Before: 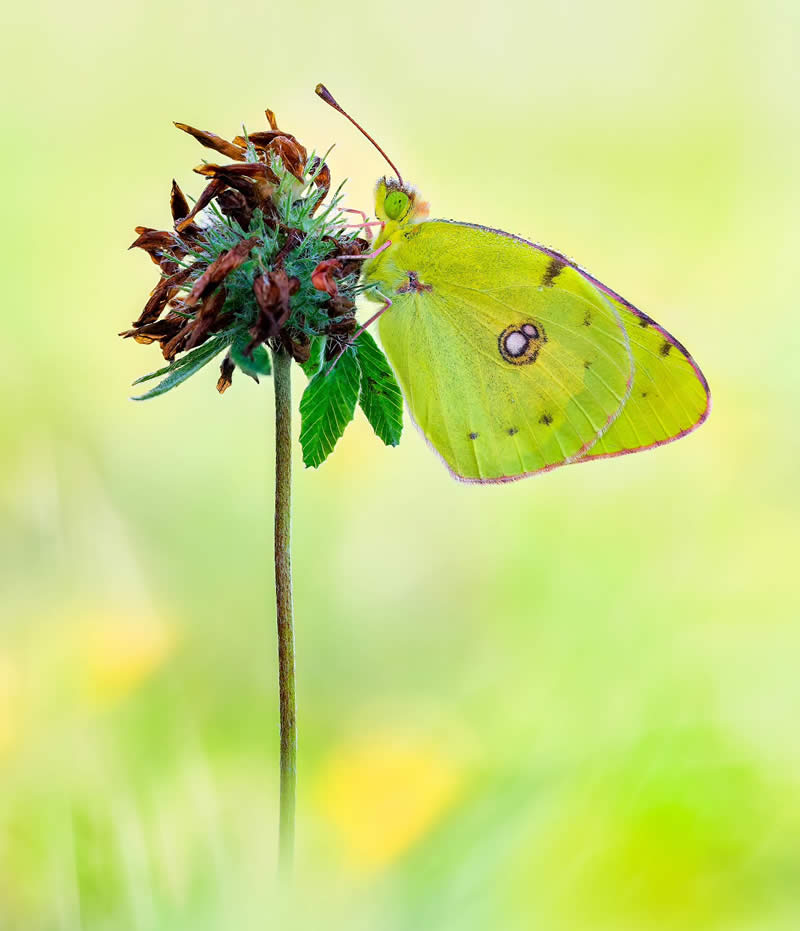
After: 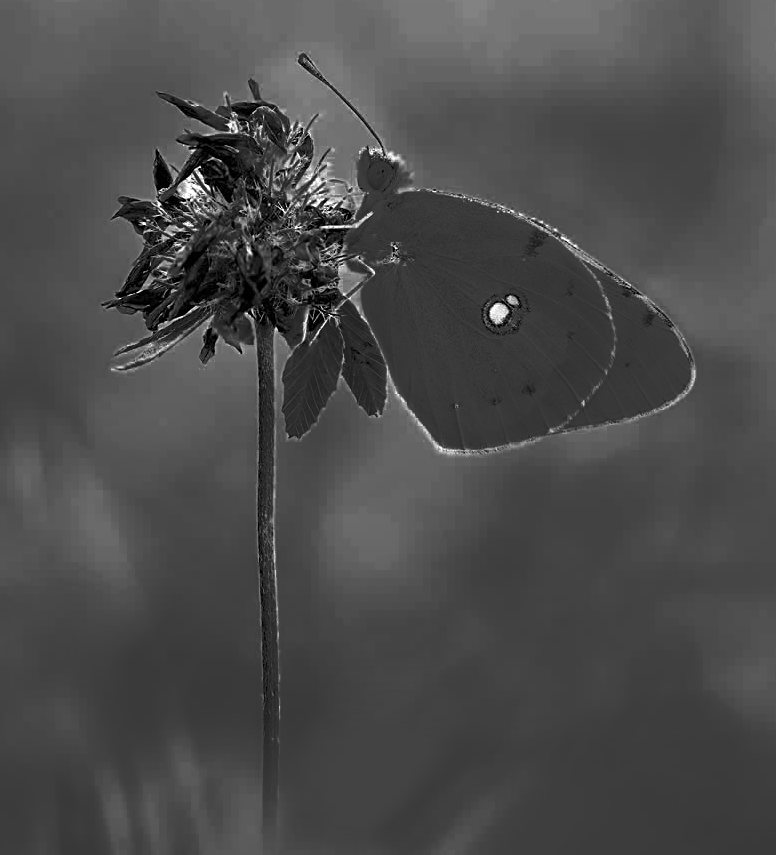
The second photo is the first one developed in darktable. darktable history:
base curve: curves: ch0 [(0, 0) (0.297, 0.298) (1, 1)], preserve colors none
color zones: curves: ch0 [(0.287, 0.048) (0.493, 0.484) (0.737, 0.816)]; ch1 [(0, 0) (0.143, 0) (0.286, 0) (0.429, 0) (0.571, 0) (0.714, 0) (0.857, 0)]
contrast brightness saturation: saturation -0.07
color balance rgb: power › chroma 0.707%, power › hue 60°, linear chroma grading › global chroma 25.396%, perceptual saturation grading › global saturation 20%, perceptual saturation grading › highlights 1.611%, perceptual saturation grading › shadows 50.05%, global vibrance 20%
crop: left 2.173%, top 3.283%, right 0.787%, bottom 4.826%
sharpen: on, module defaults
